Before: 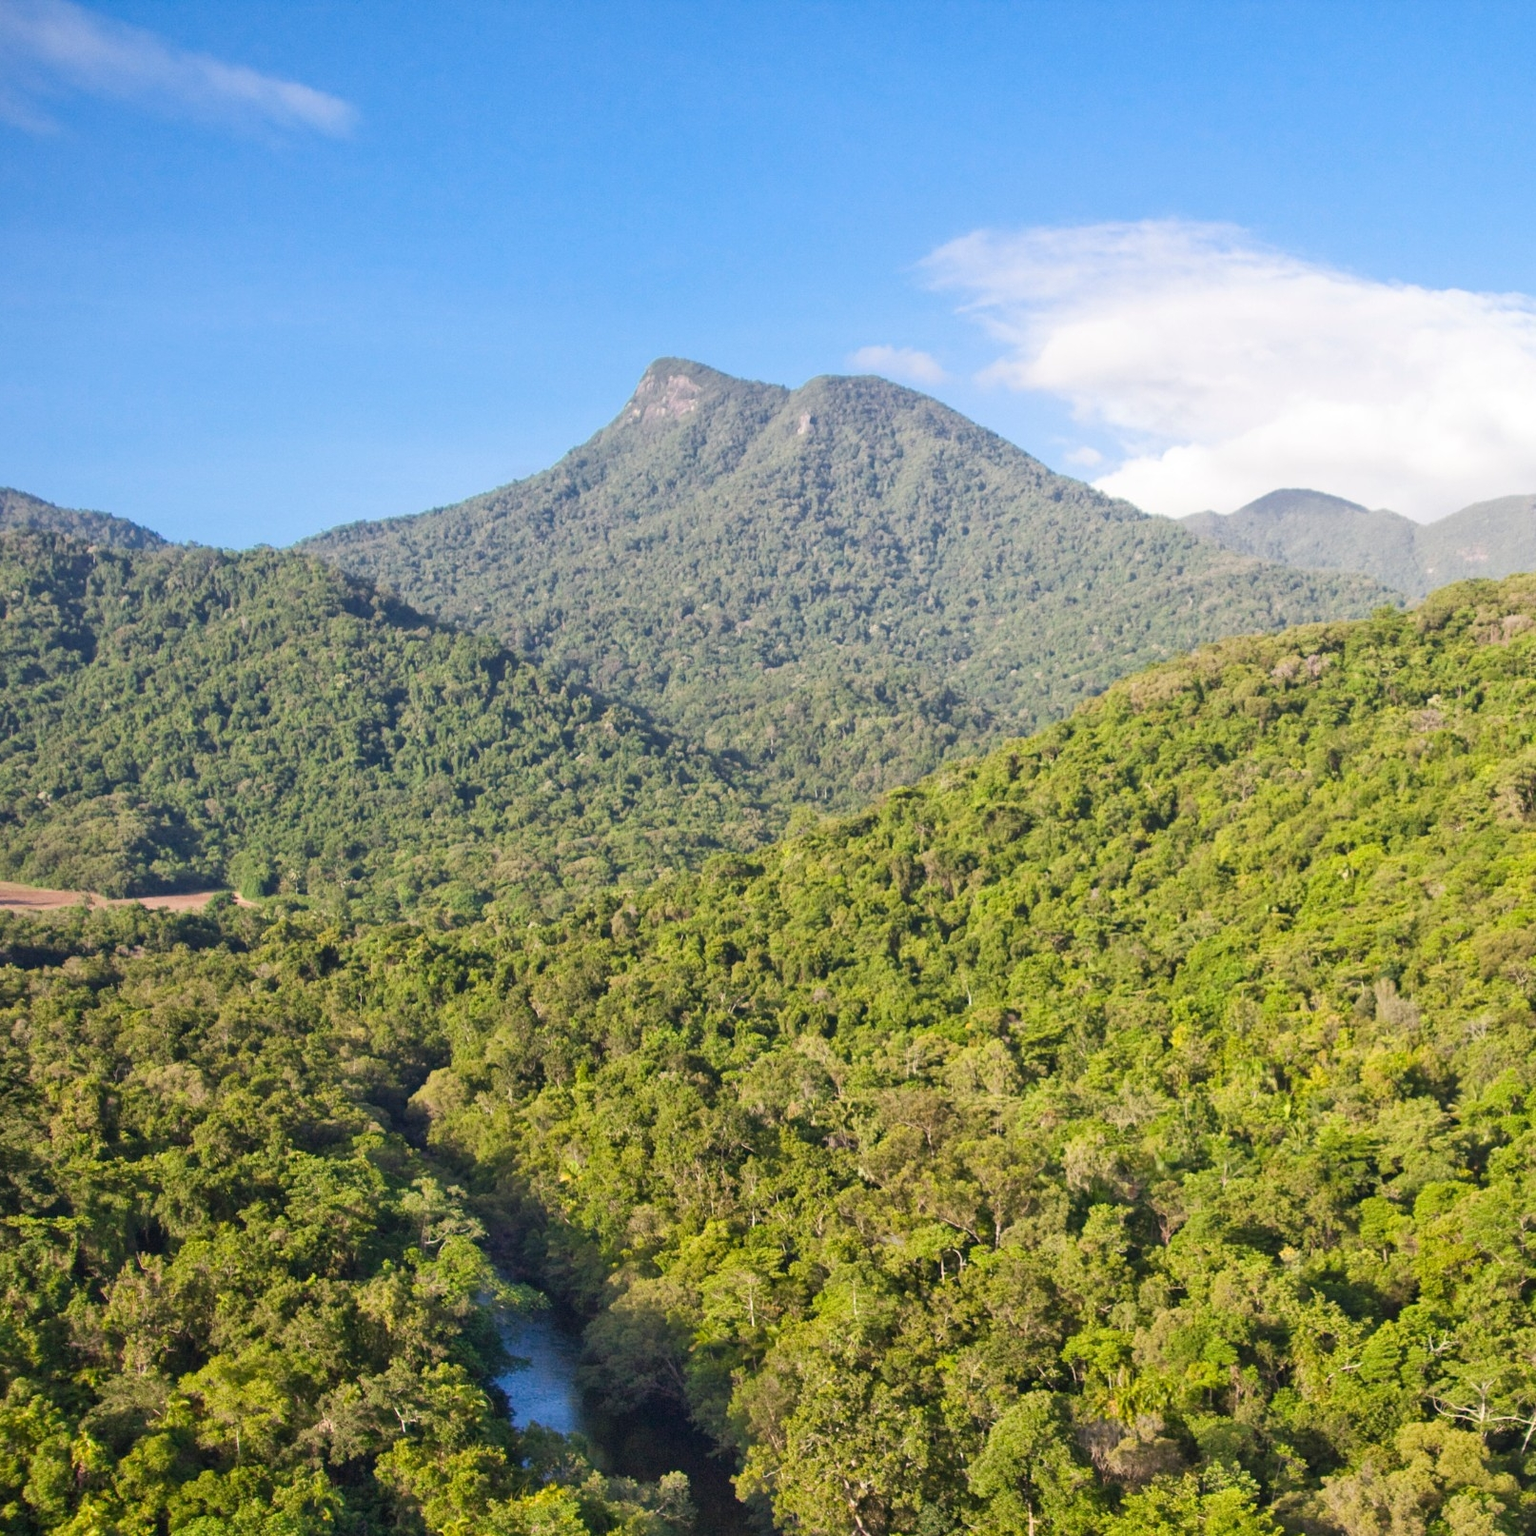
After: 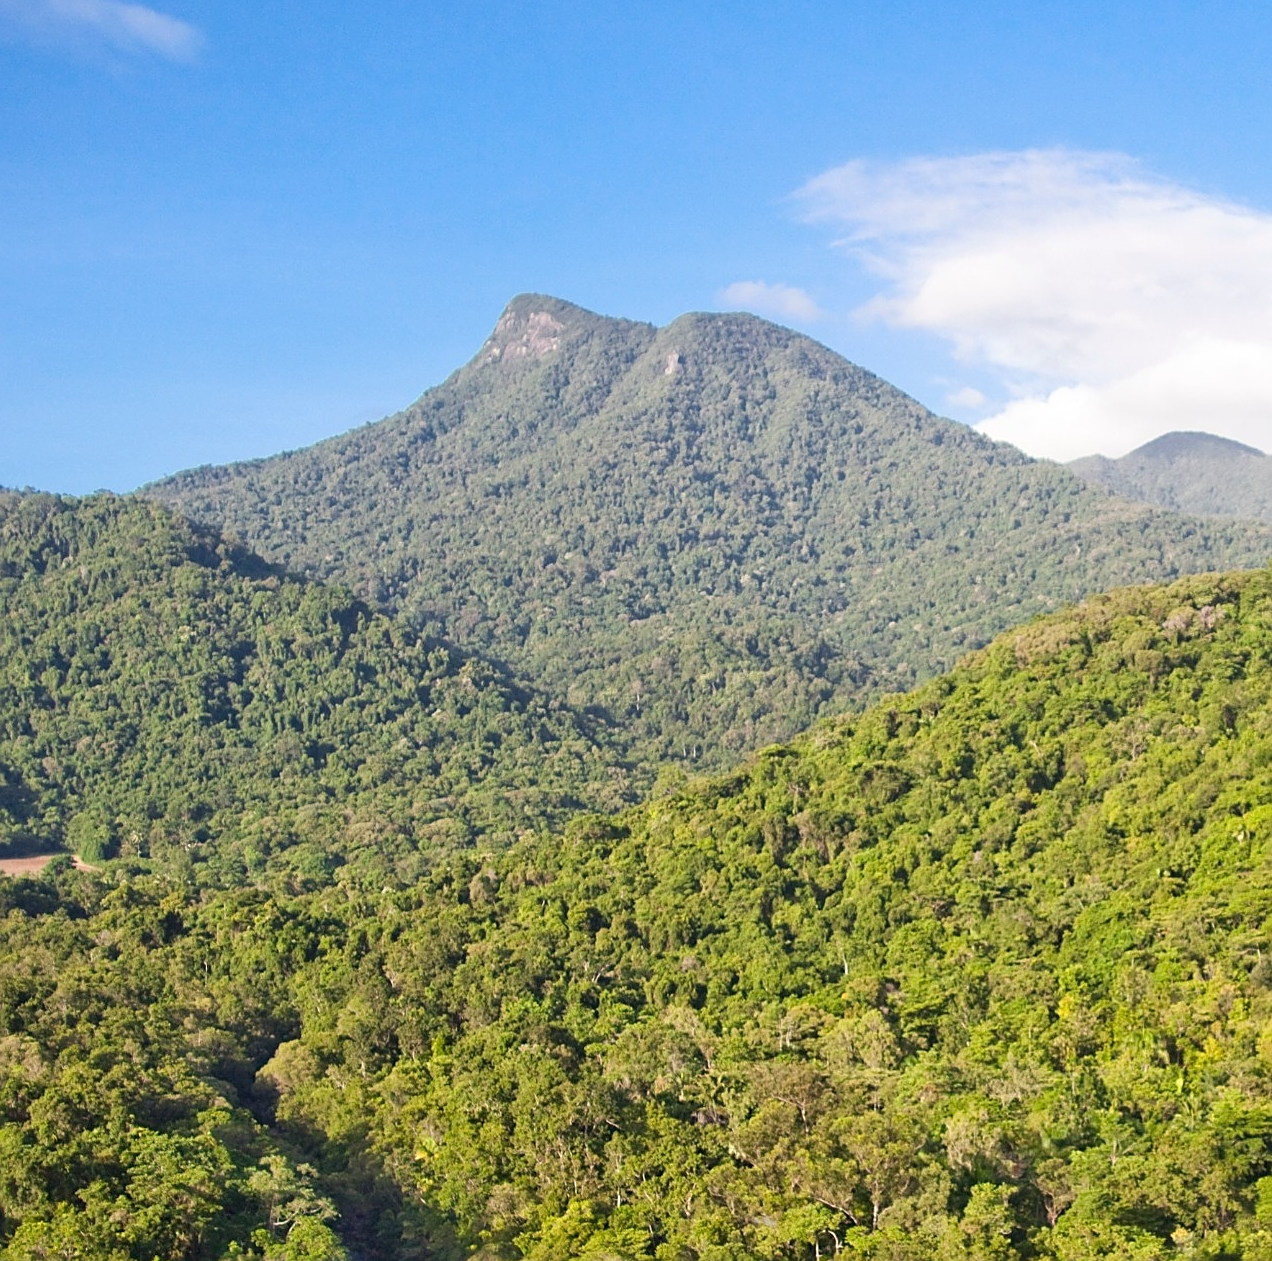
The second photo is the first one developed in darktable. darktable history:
sharpen: on, module defaults
crop and rotate: left 10.77%, top 5.1%, right 10.41%, bottom 16.76%
